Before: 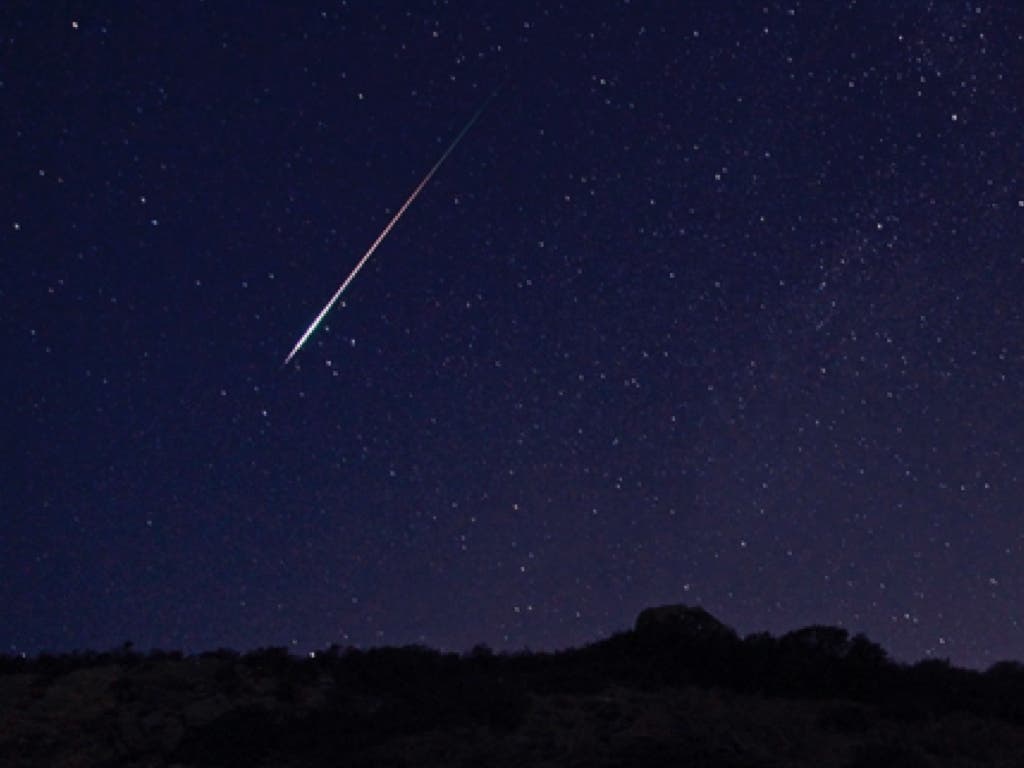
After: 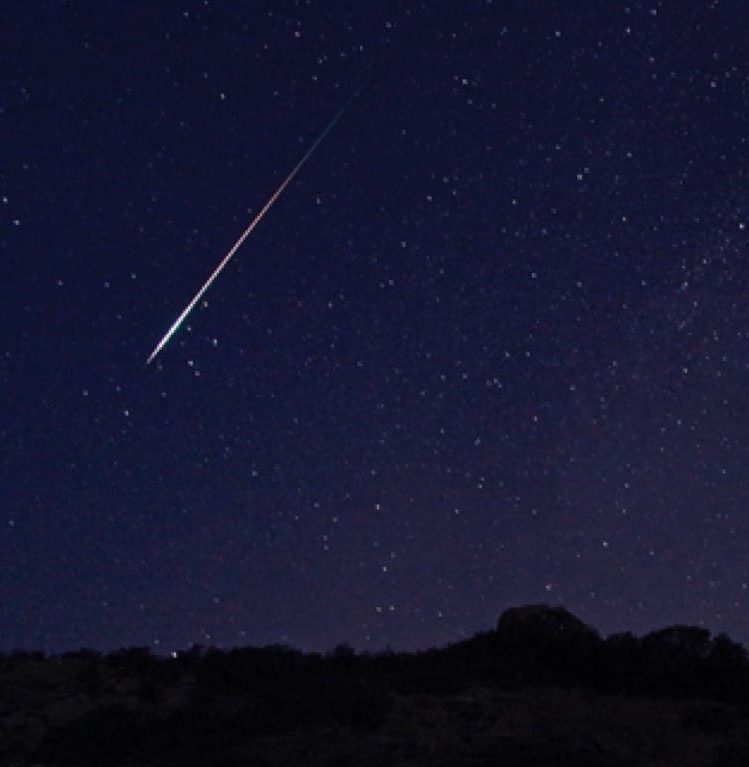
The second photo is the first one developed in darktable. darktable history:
crop: left 13.535%, right 13.261%
